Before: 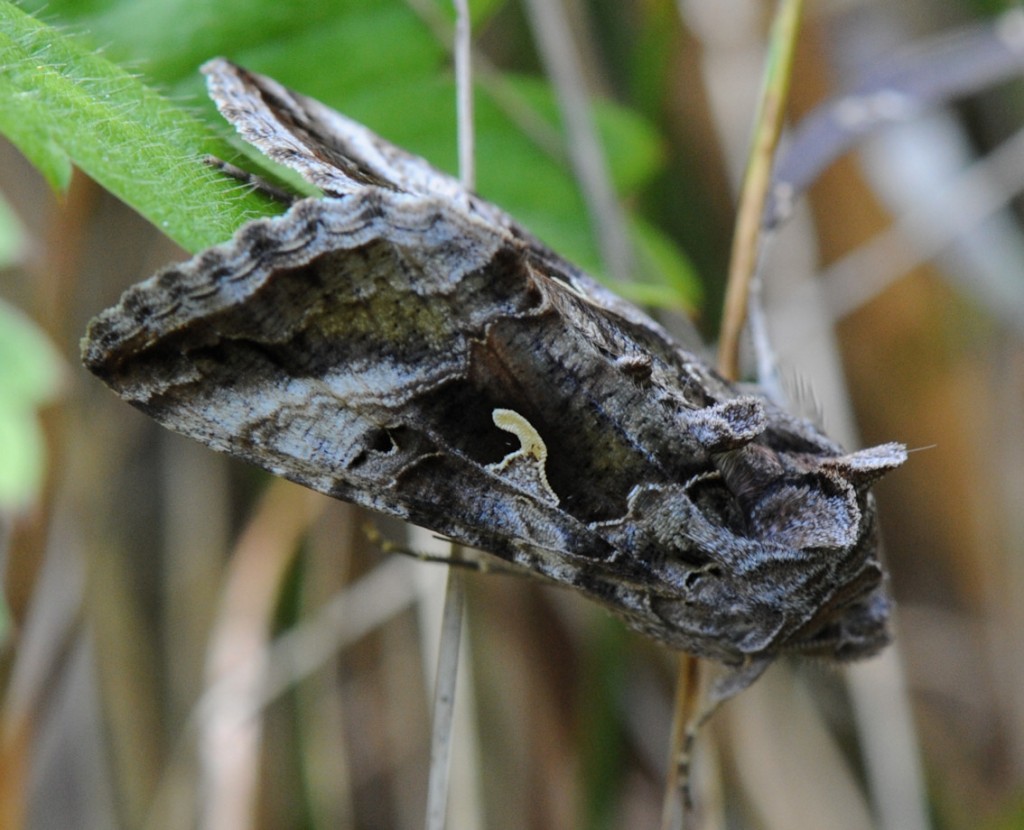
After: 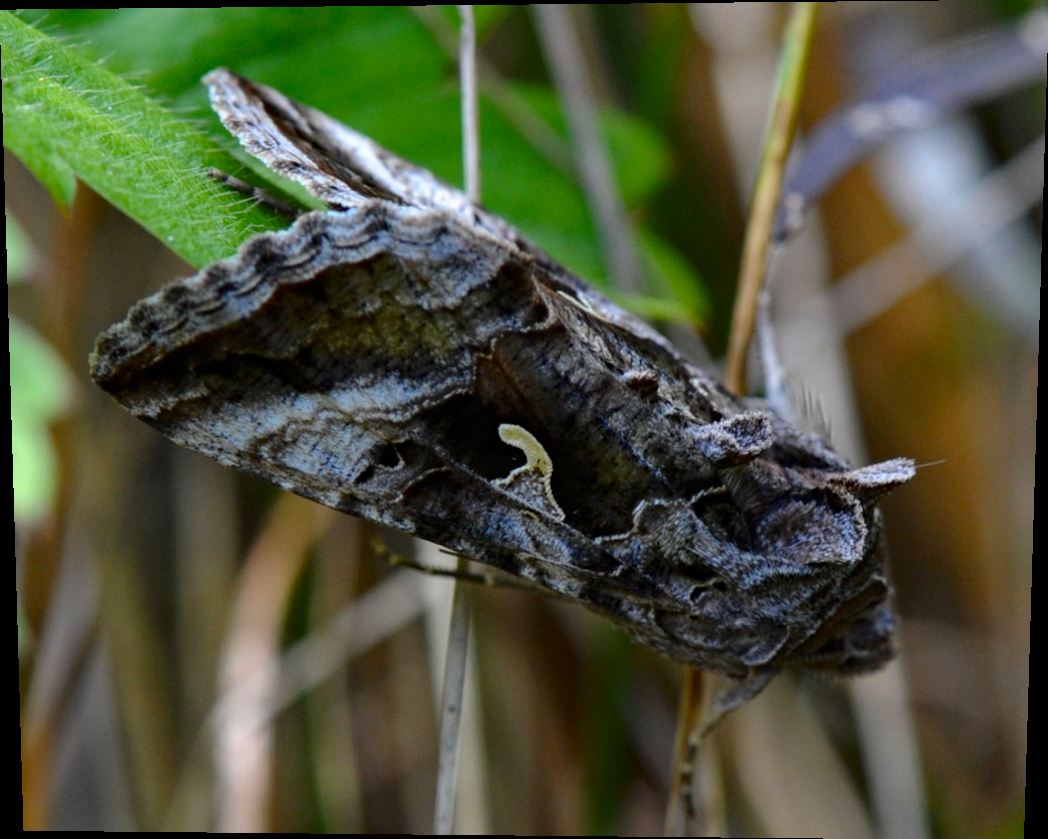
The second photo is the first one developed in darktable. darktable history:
tone equalizer: on, module defaults
rotate and perspective: lens shift (vertical) 0.048, lens shift (horizontal) -0.024, automatic cropping off
contrast brightness saturation: contrast 0.07, brightness -0.14, saturation 0.11
haze removal: compatibility mode true, adaptive false
